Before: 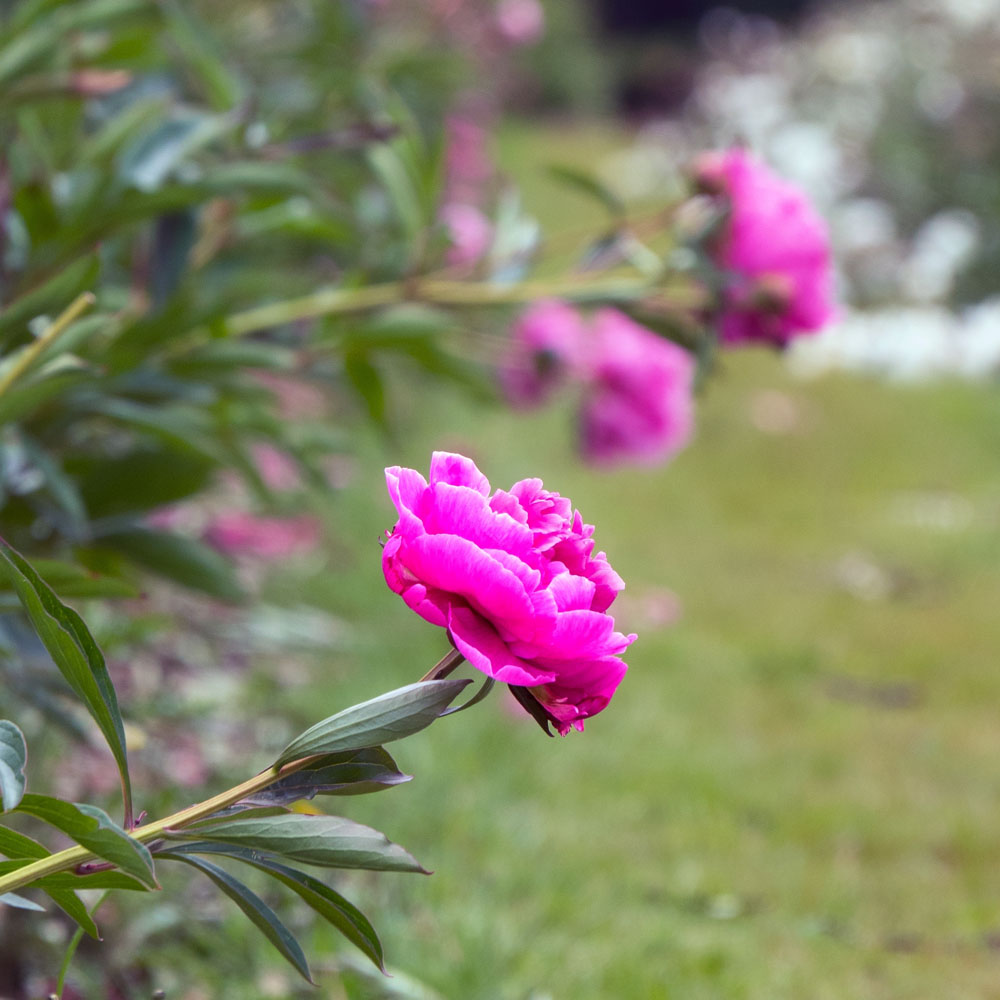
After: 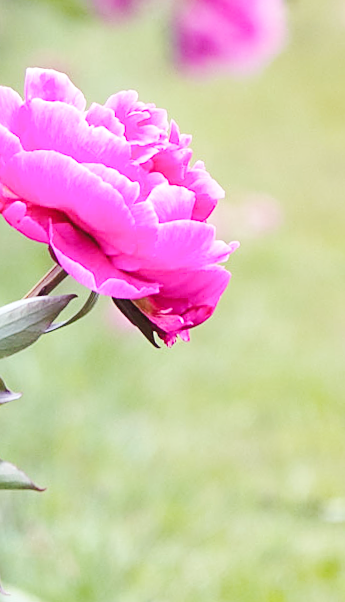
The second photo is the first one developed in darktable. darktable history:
rotate and perspective: rotation -2.56°, automatic cropping off
crop: left 40.878%, top 39.176%, right 25.993%, bottom 3.081%
sharpen: on, module defaults
exposure: exposure 0.2 EV, compensate highlight preservation false
base curve: curves: ch0 [(0, 0.007) (0.028, 0.063) (0.121, 0.311) (0.46, 0.743) (0.859, 0.957) (1, 1)], preserve colors none
